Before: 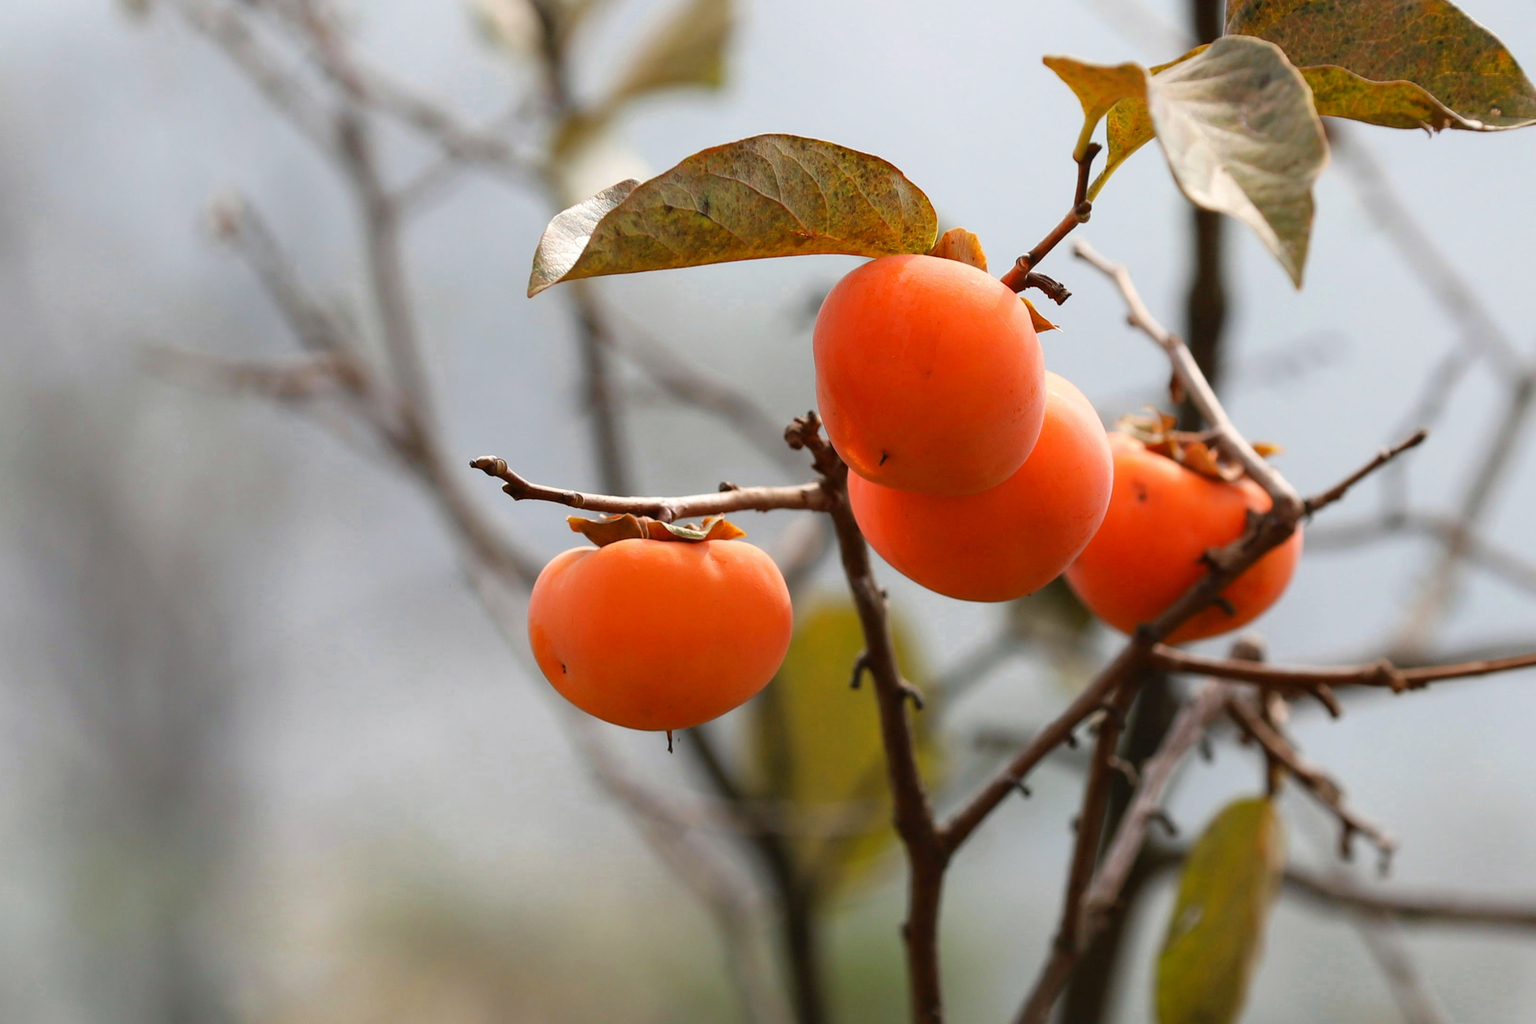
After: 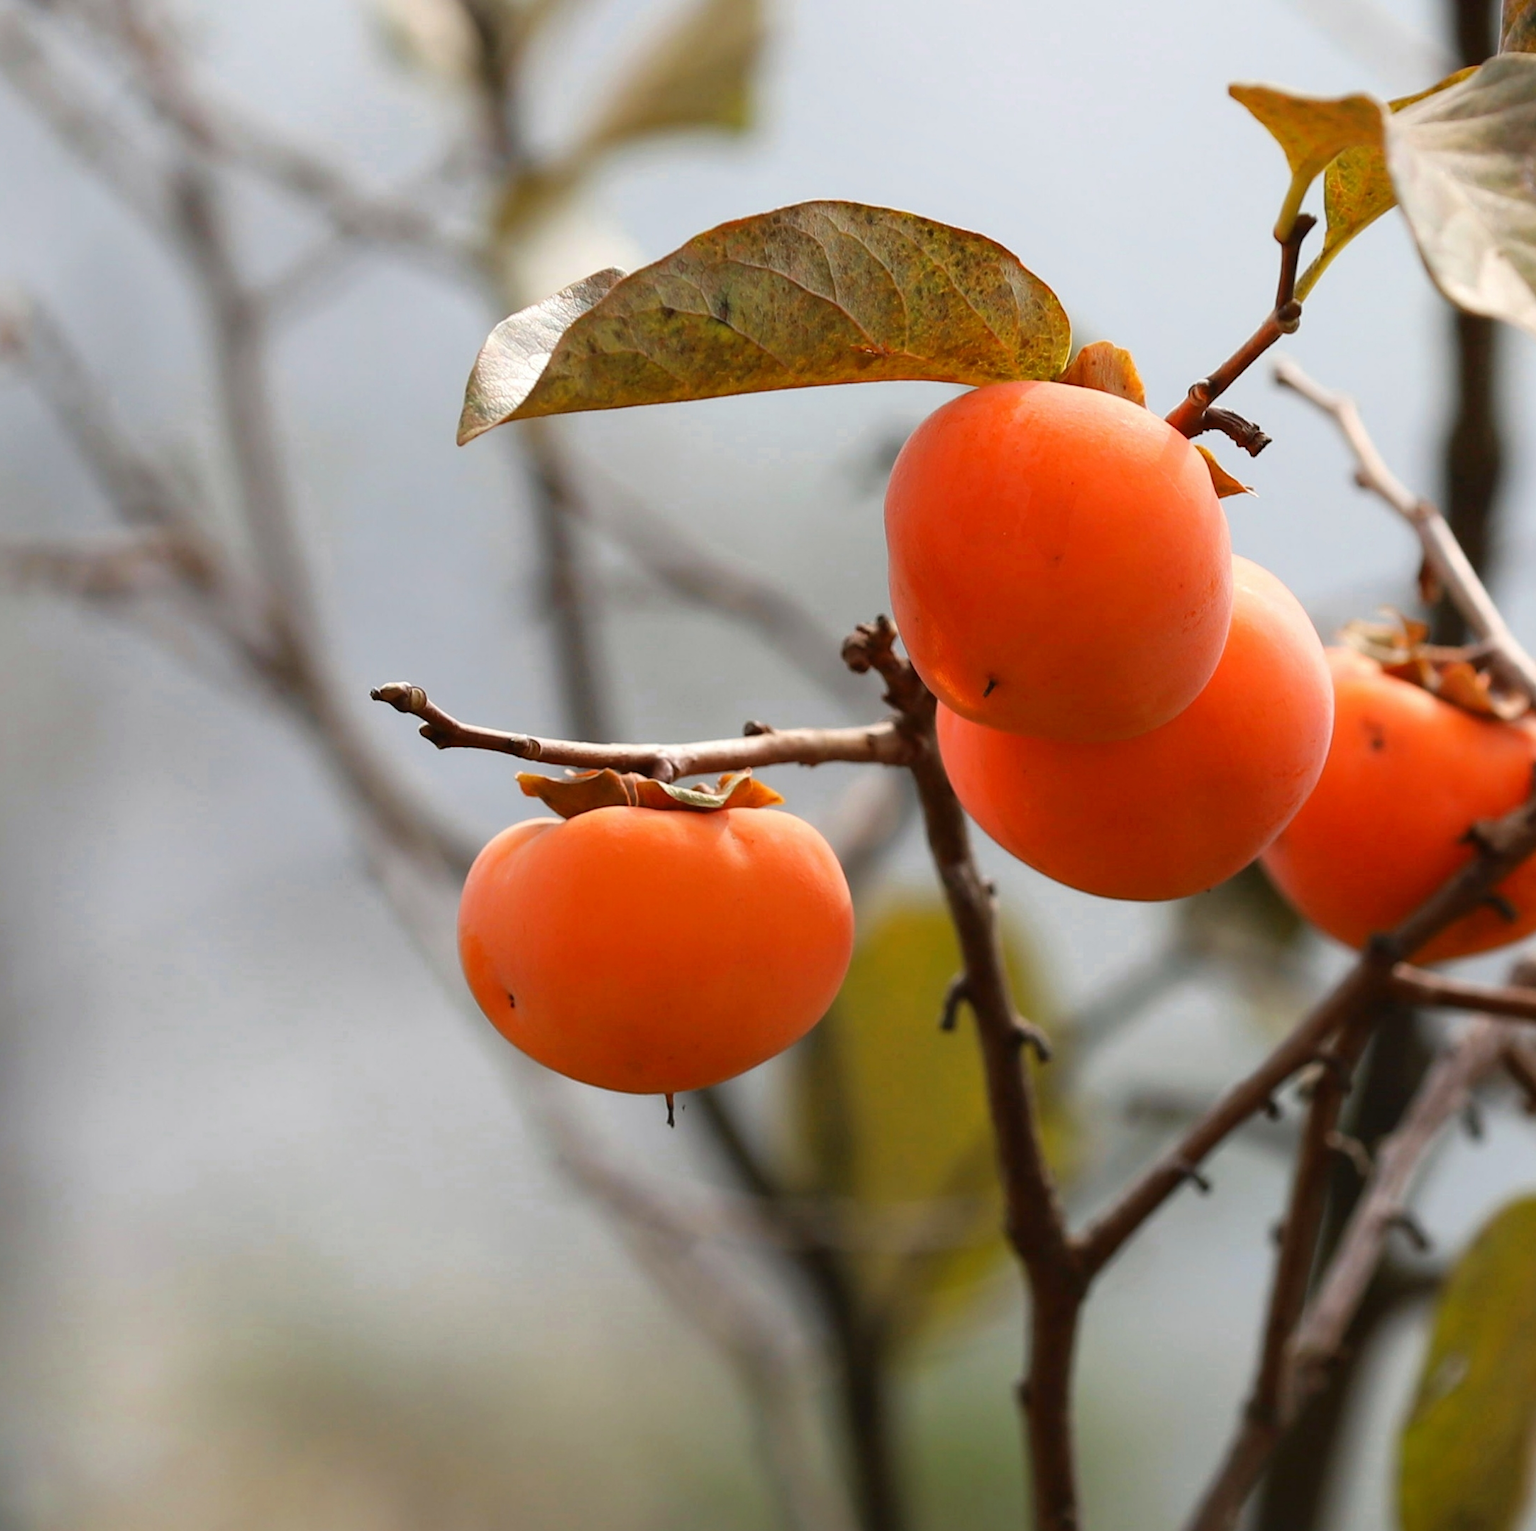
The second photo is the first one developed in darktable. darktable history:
crop and rotate: left 14.5%, right 18.673%
